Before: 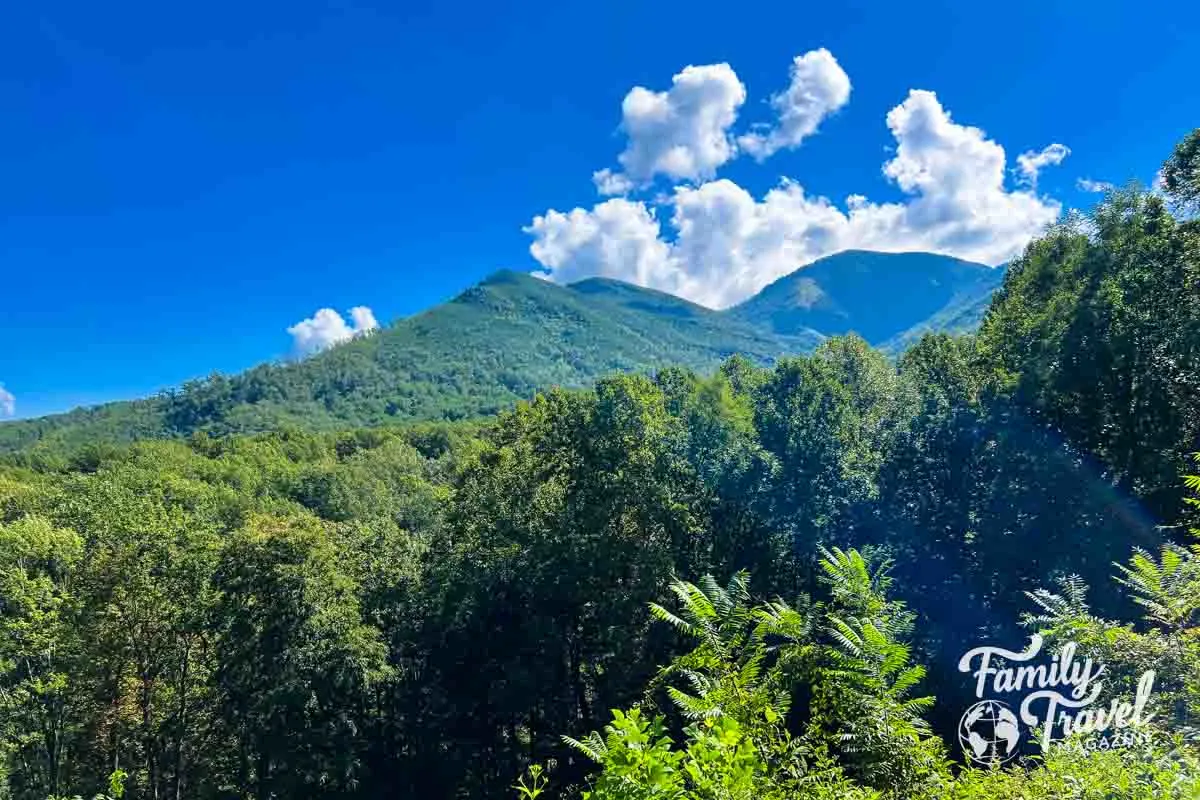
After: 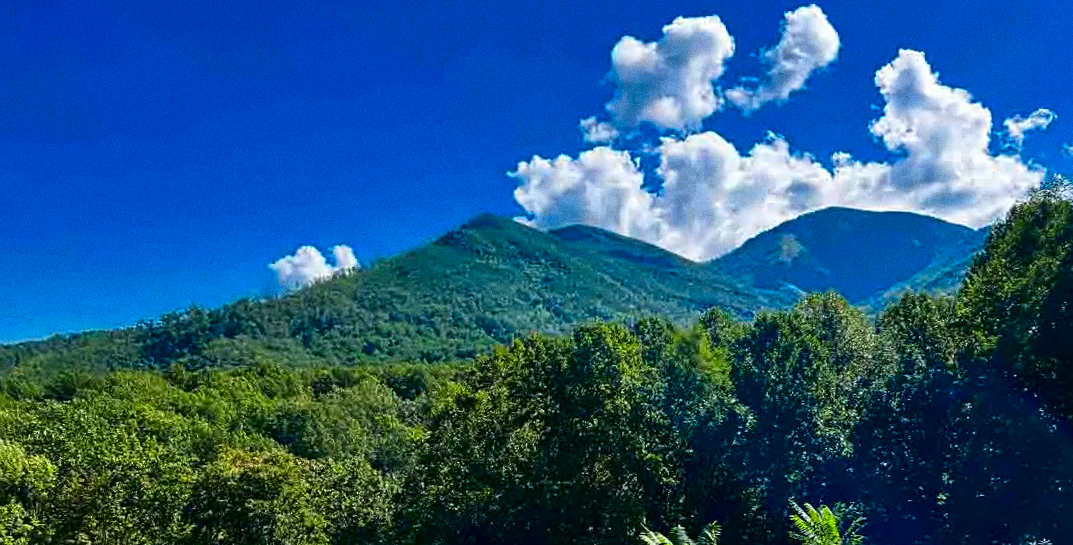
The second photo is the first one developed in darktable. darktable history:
crop: left 3.015%, top 8.969%, right 9.647%, bottom 26.457%
grain: on, module defaults
contrast brightness saturation: contrast 0.1, brightness -0.26, saturation 0.14
rotate and perspective: rotation 2.17°, automatic cropping off
sharpen: amount 0.2
